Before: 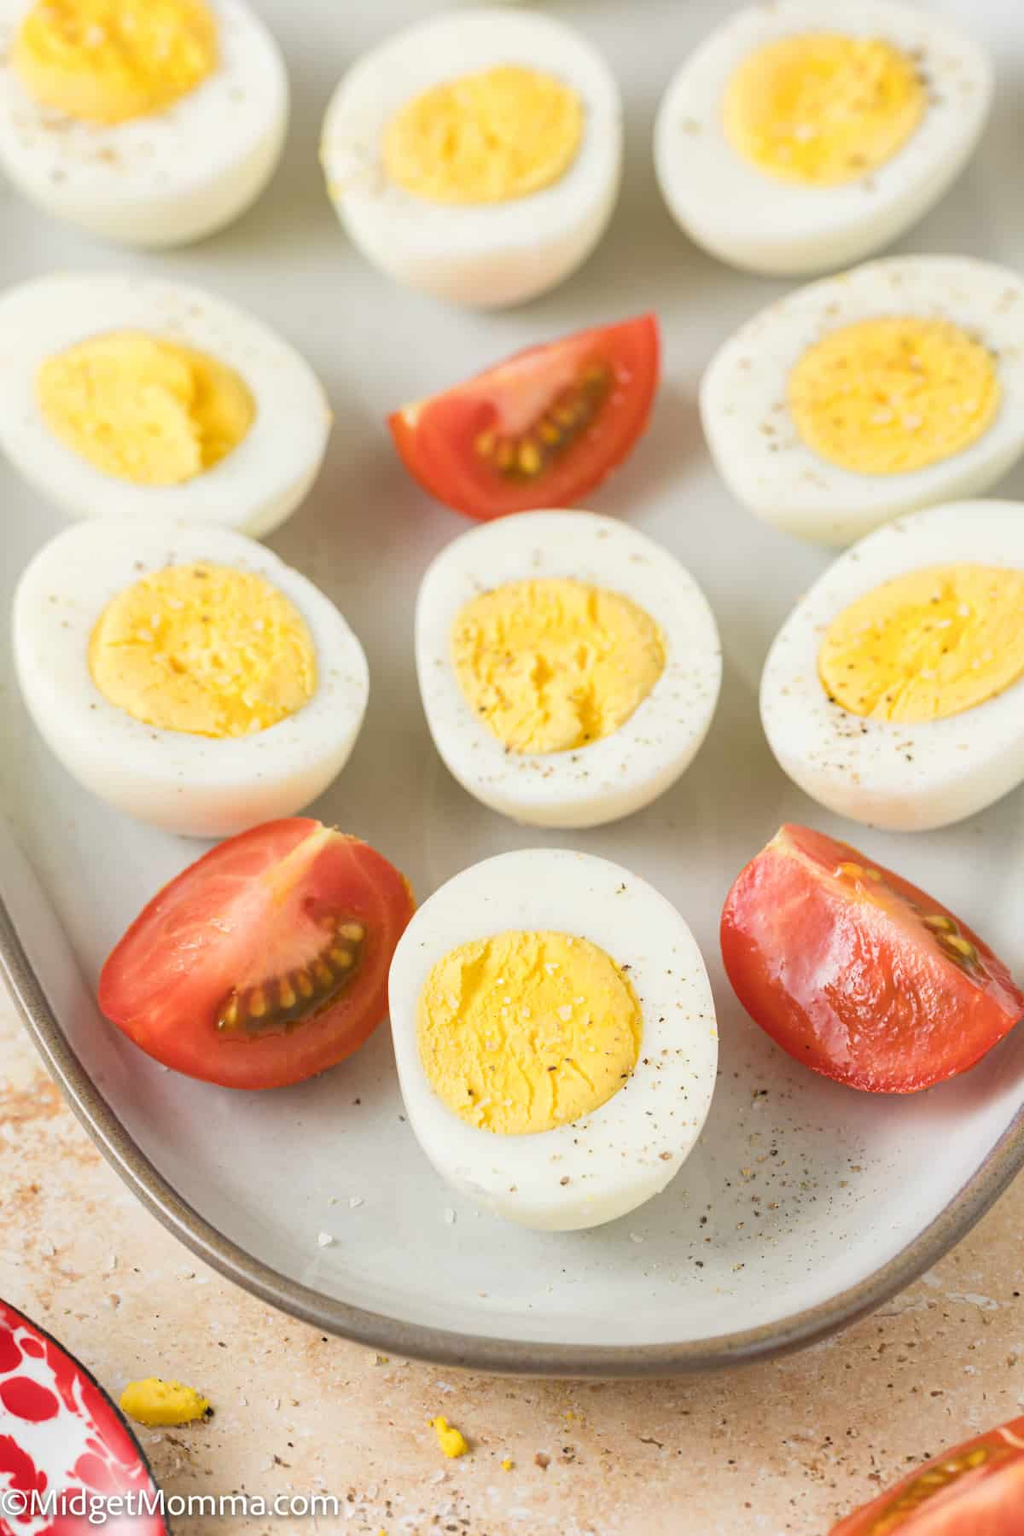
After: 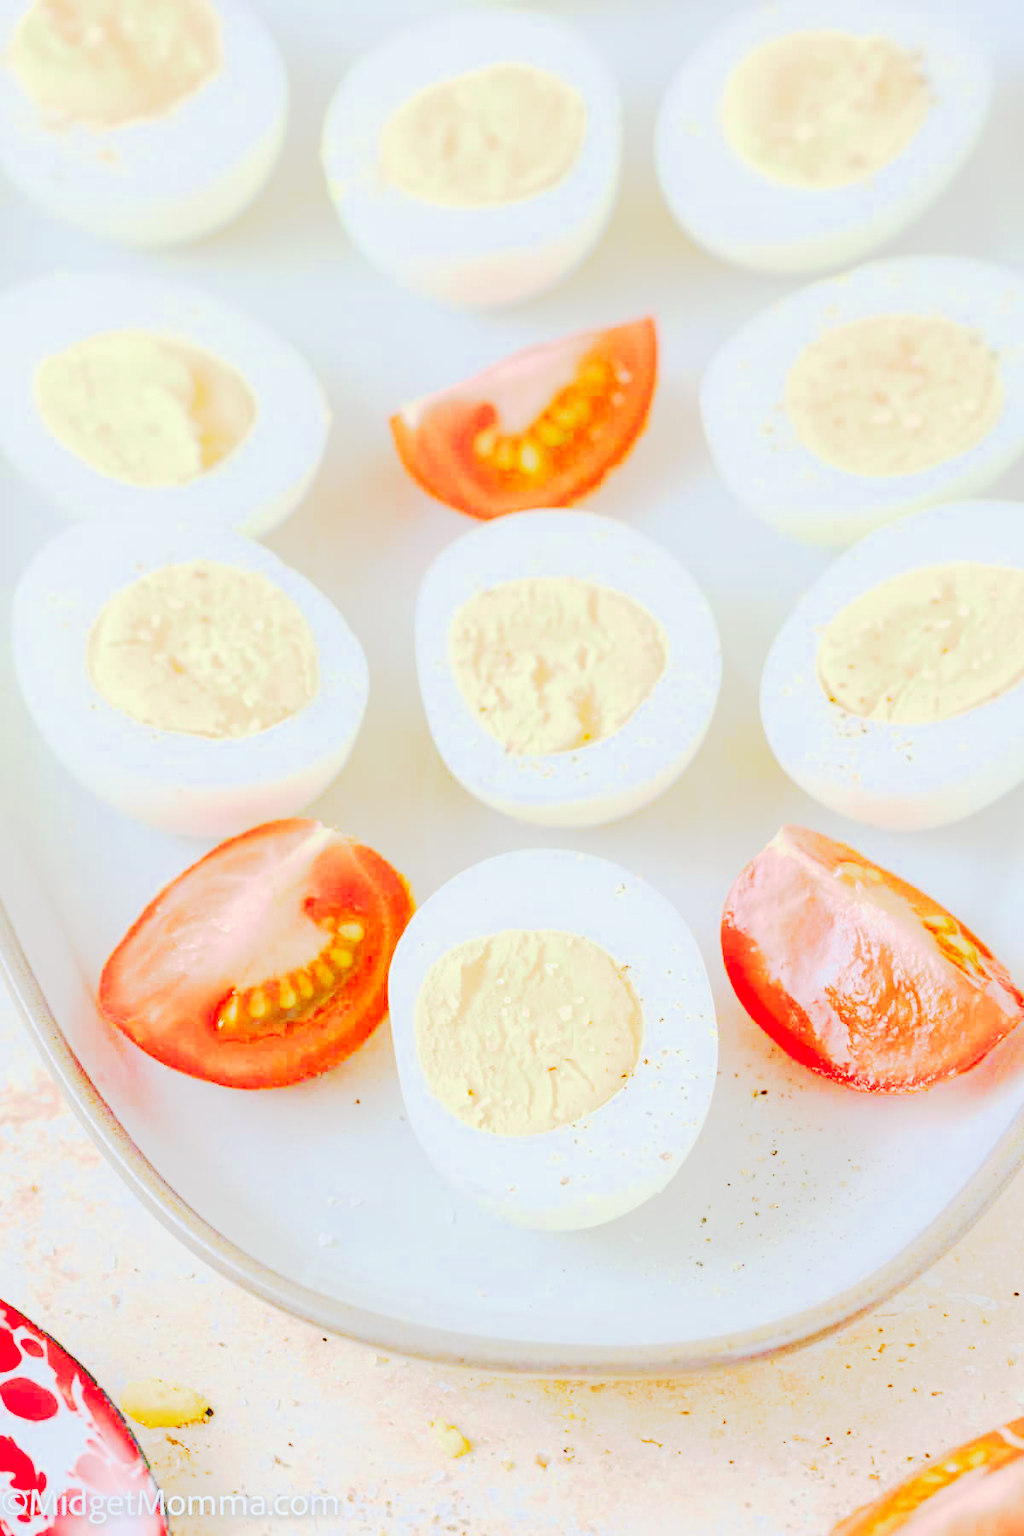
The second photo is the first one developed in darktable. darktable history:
filmic rgb: middle gray luminance 2.5%, black relative exposure -10 EV, white relative exposure 7 EV, threshold 6 EV, dynamic range scaling 10%, target black luminance 0%, hardness 3.19, latitude 44.39%, contrast 0.682, highlights saturation mix 5%, shadows ↔ highlights balance 13.63%, add noise in highlights 0, color science v3 (2019), use custom middle-gray values true, iterations of high-quality reconstruction 0, contrast in highlights soft, enable highlight reconstruction true
tone curve: curves: ch0 [(0, 0) (0.003, 0.011) (0.011, 0.014) (0.025, 0.018) (0.044, 0.023) (0.069, 0.028) (0.1, 0.031) (0.136, 0.039) (0.177, 0.056) (0.224, 0.081) (0.277, 0.129) (0.335, 0.188) (0.399, 0.256) (0.468, 0.367) (0.543, 0.514) (0.623, 0.684) (0.709, 0.785) (0.801, 0.846) (0.898, 0.884) (1, 1)], preserve colors none
white balance: red 0.924, blue 1.095
